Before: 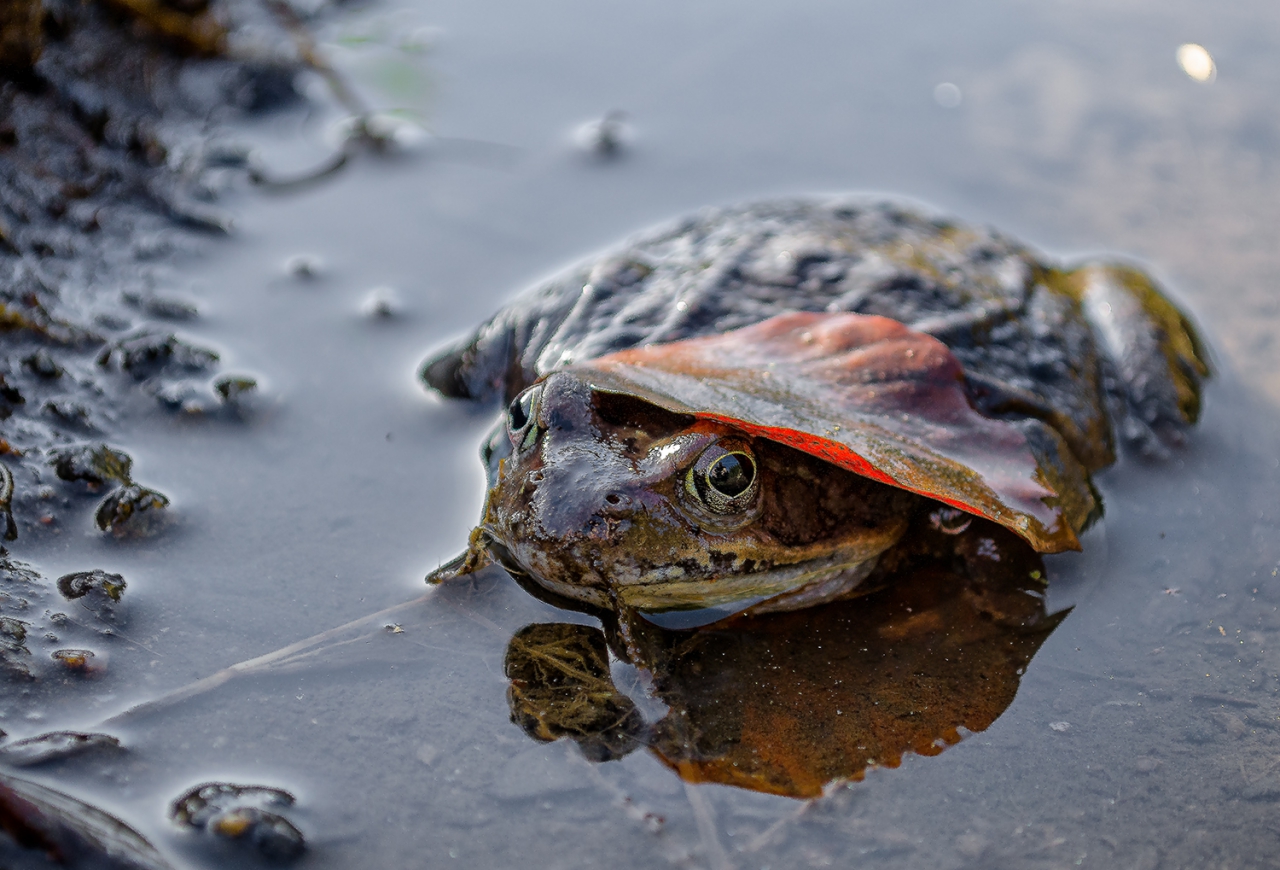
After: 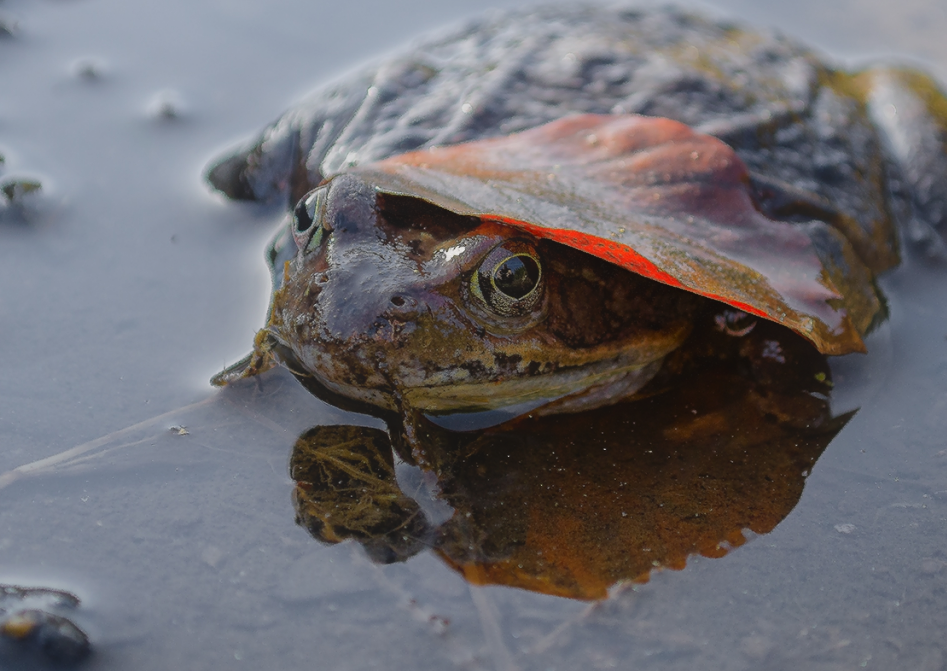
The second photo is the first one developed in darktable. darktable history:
crop: left 16.871%, top 22.857%, right 9.116%
contrast equalizer: octaves 7, y [[0.6 ×6], [0.55 ×6], [0 ×6], [0 ×6], [0 ×6]], mix -1
